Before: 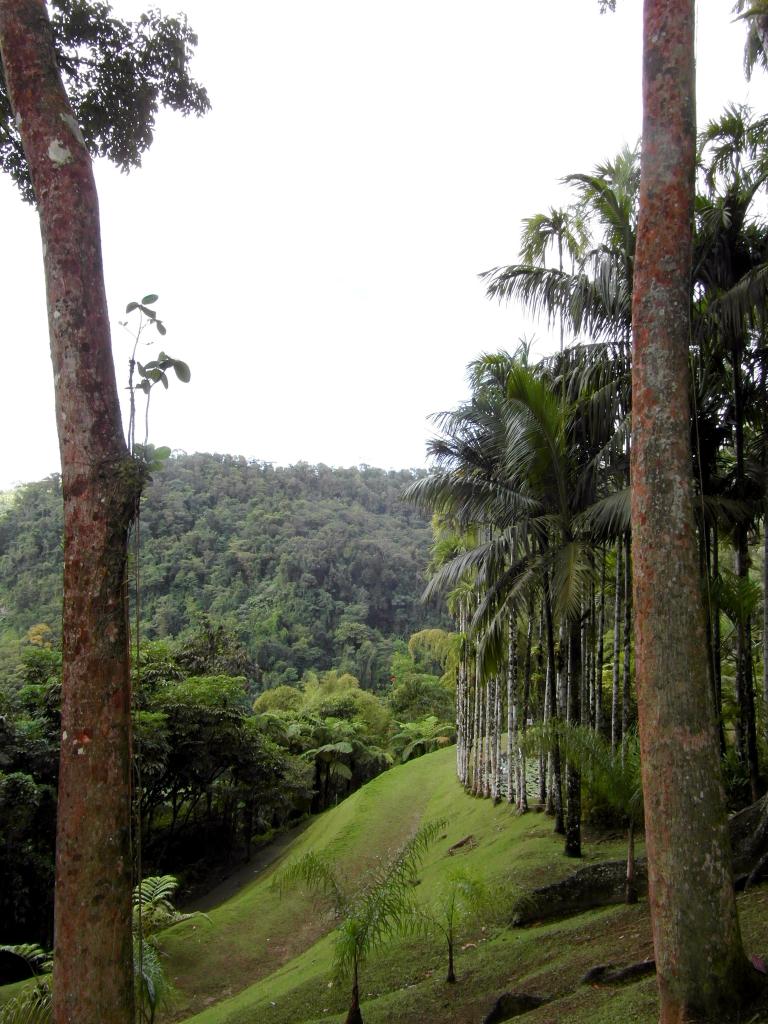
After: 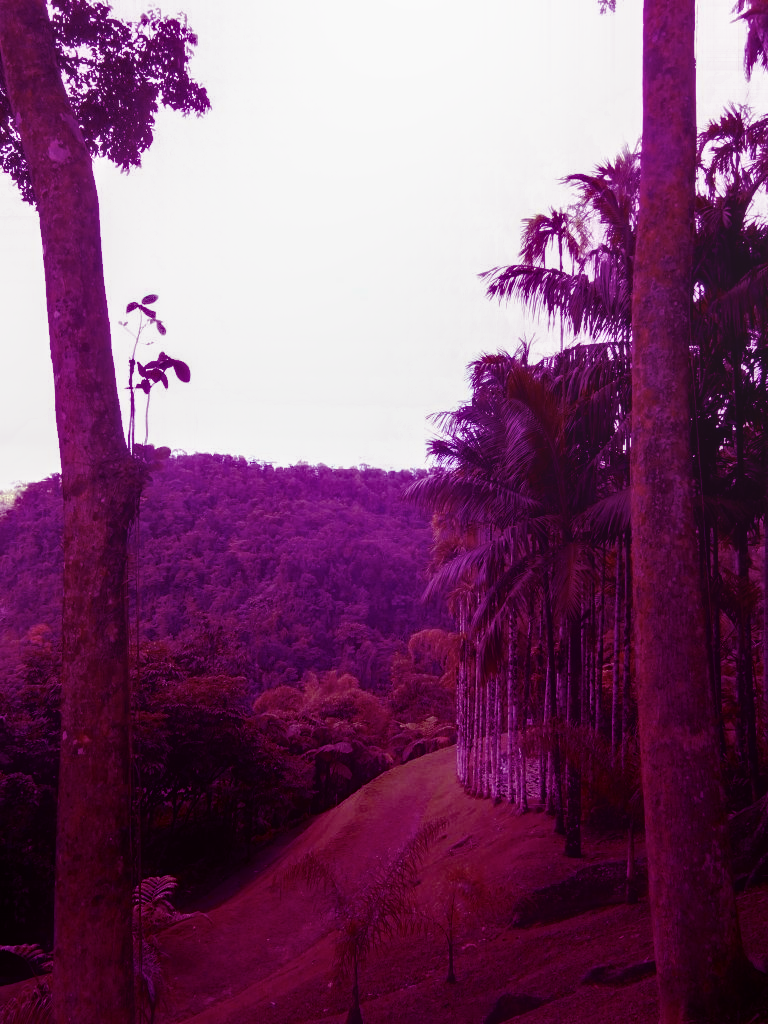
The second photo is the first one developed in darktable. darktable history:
local contrast: on, module defaults
contrast equalizer: octaves 7, y [[0.6 ×6], [0.55 ×6], [0 ×6], [0 ×6], [0 ×6]], mix -1
color balance: mode lift, gamma, gain (sRGB), lift [1, 1, 0.101, 1]
